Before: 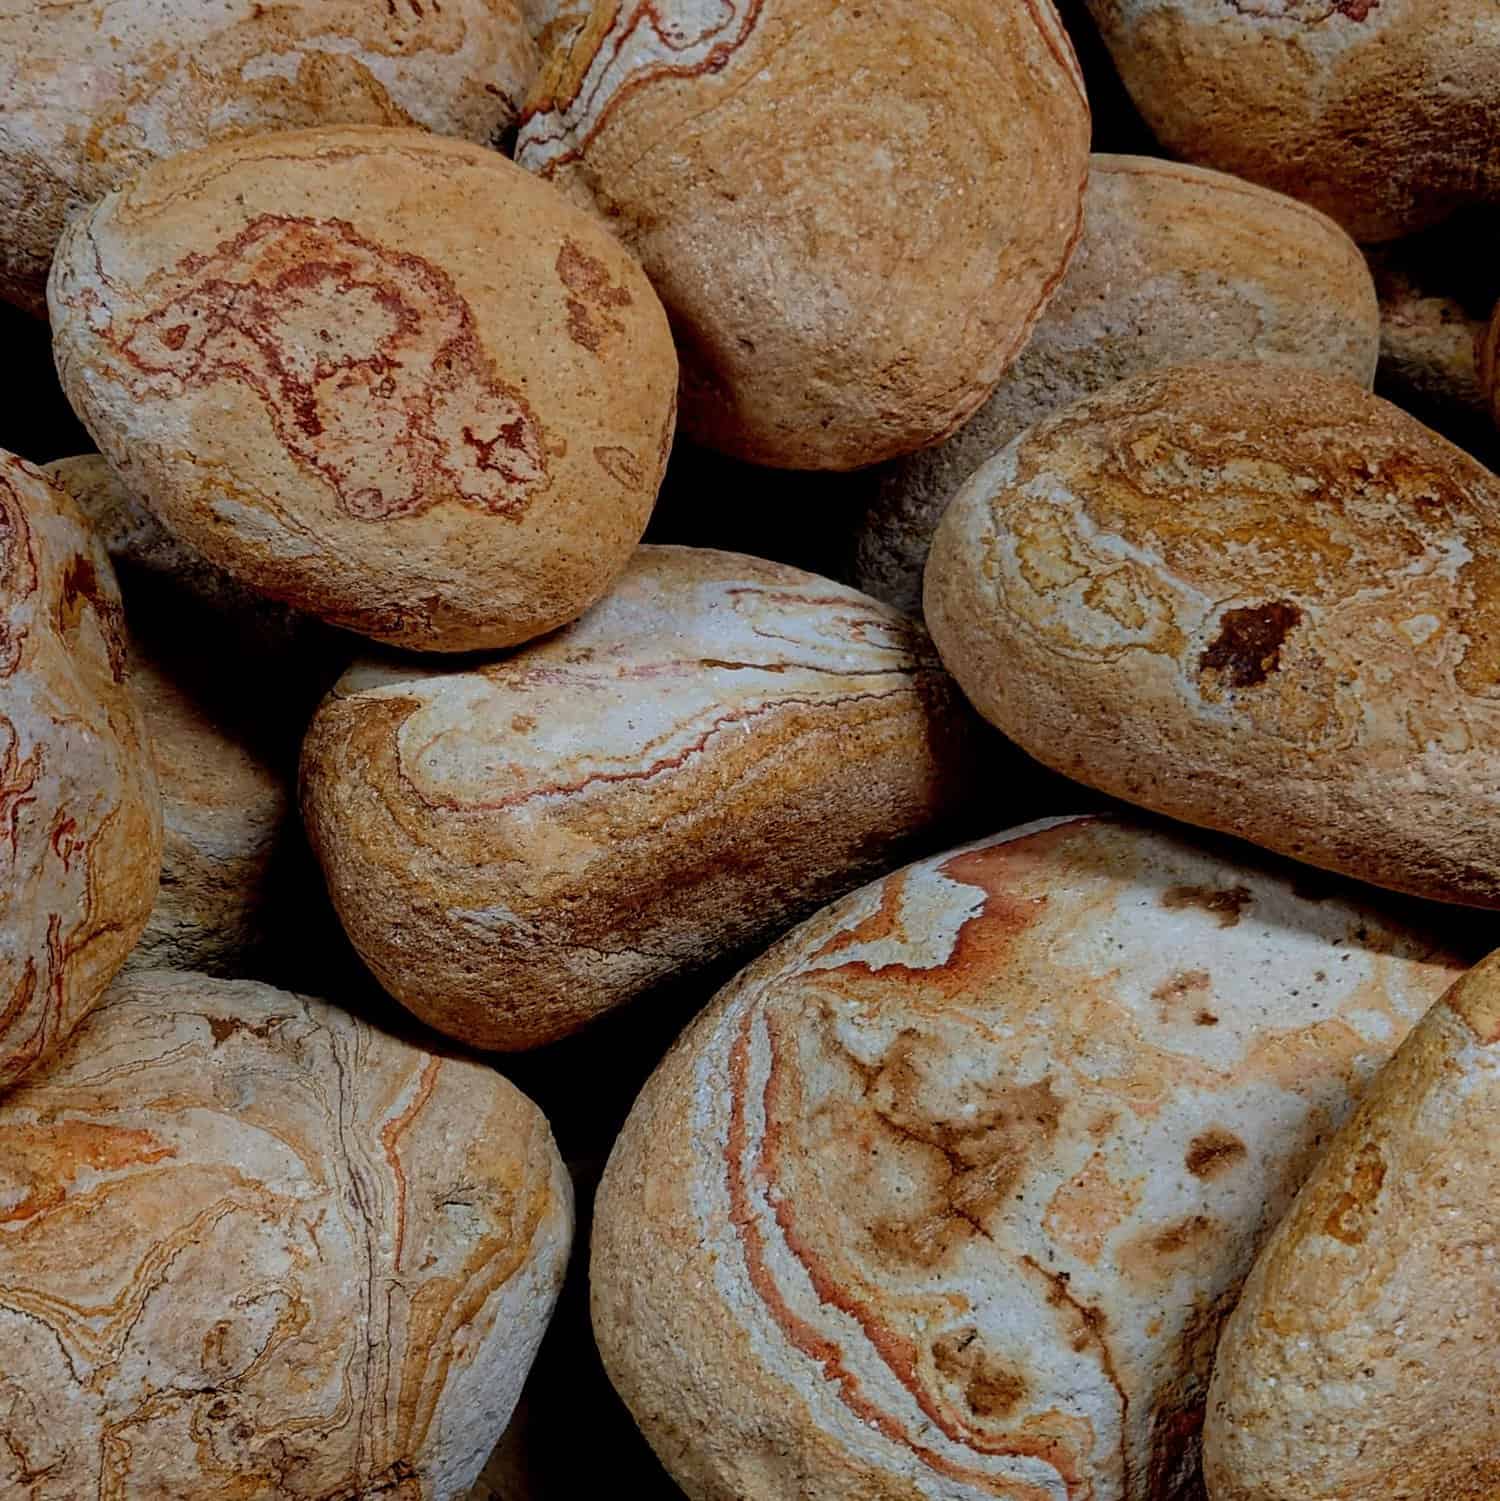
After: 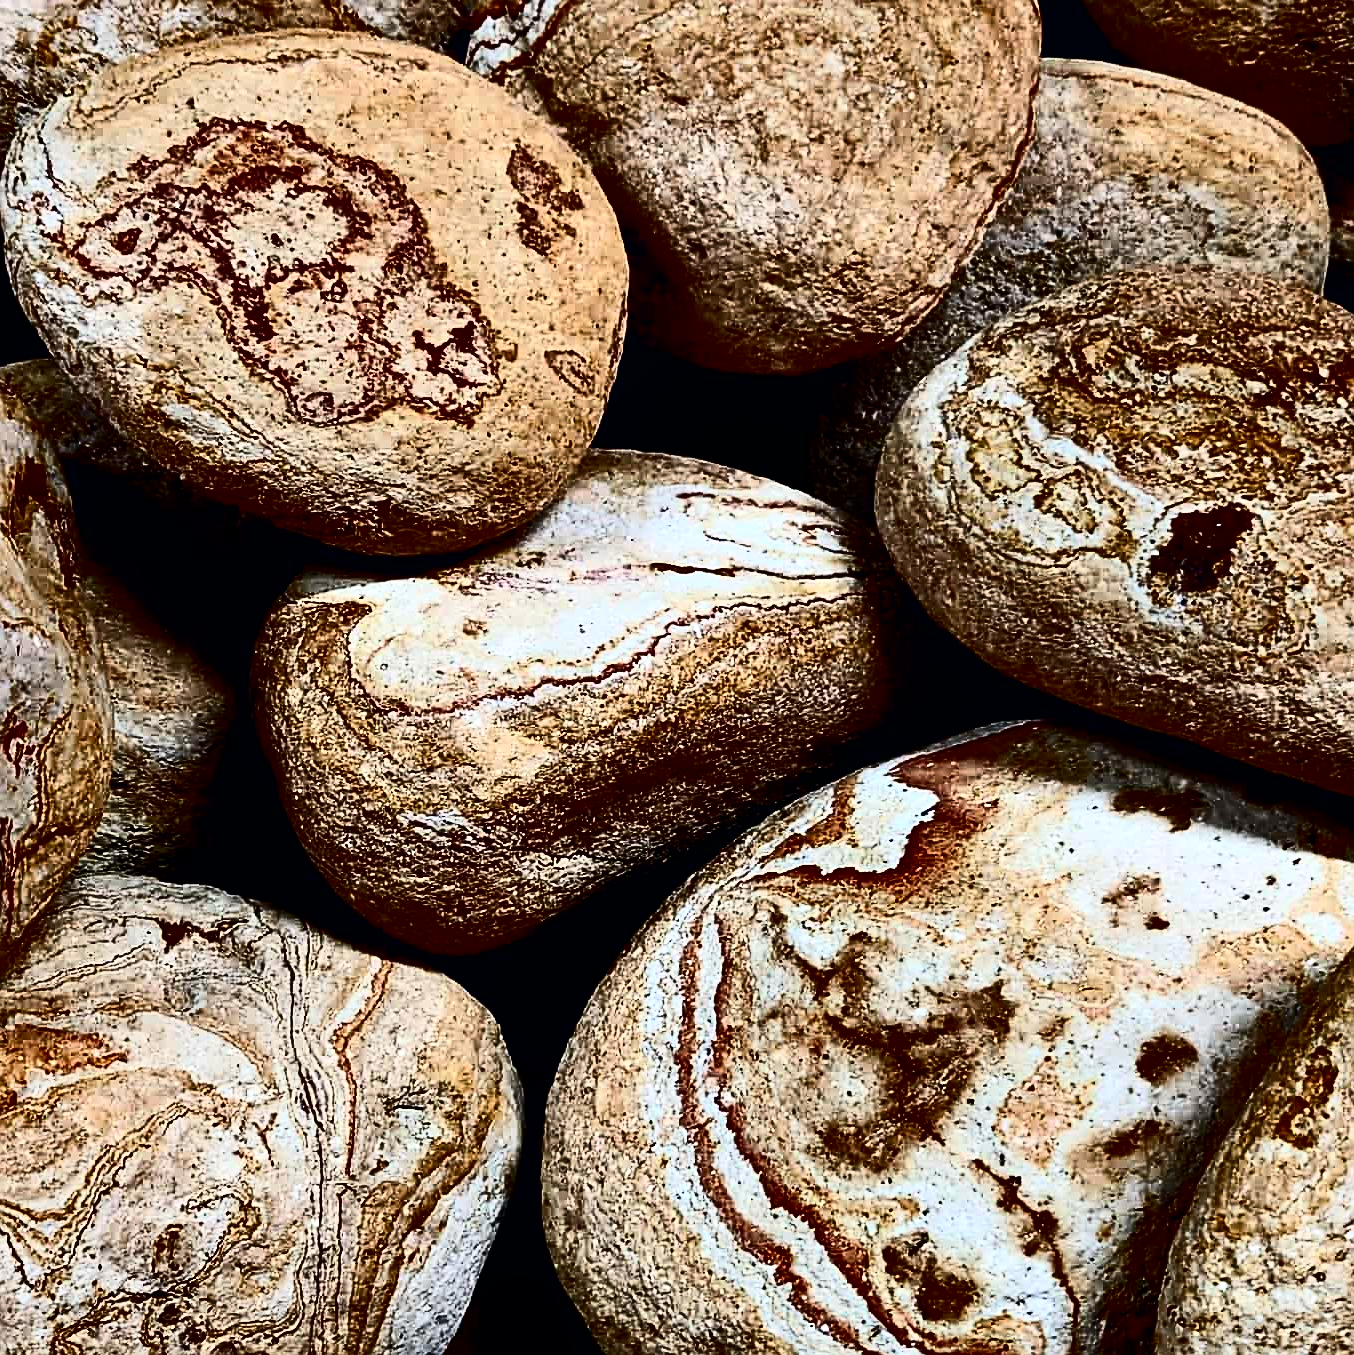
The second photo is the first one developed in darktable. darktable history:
contrast brightness saturation: contrast 0.5, saturation -0.1
sharpen: on, module defaults
contrast equalizer: octaves 7, y [[0.6 ×6], [0.55 ×6], [0 ×6], [0 ×6], [0 ×6]]
crop: left 3.305%, top 6.436%, right 6.389%, bottom 3.258%
tone equalizer: -8 EV -0.417 EV, -7 EV -0.389 EV, -6 EV -0.333 EV, -5 EV -0.222 EV, -3 EV 0.222 EV, -2 EV 0.333 EV, -1 EV 0.389 EV, +0 EV 0.417 EV, edges refinement/feathering 500, mask exposure compensation -1.57 EV, preserve details no
